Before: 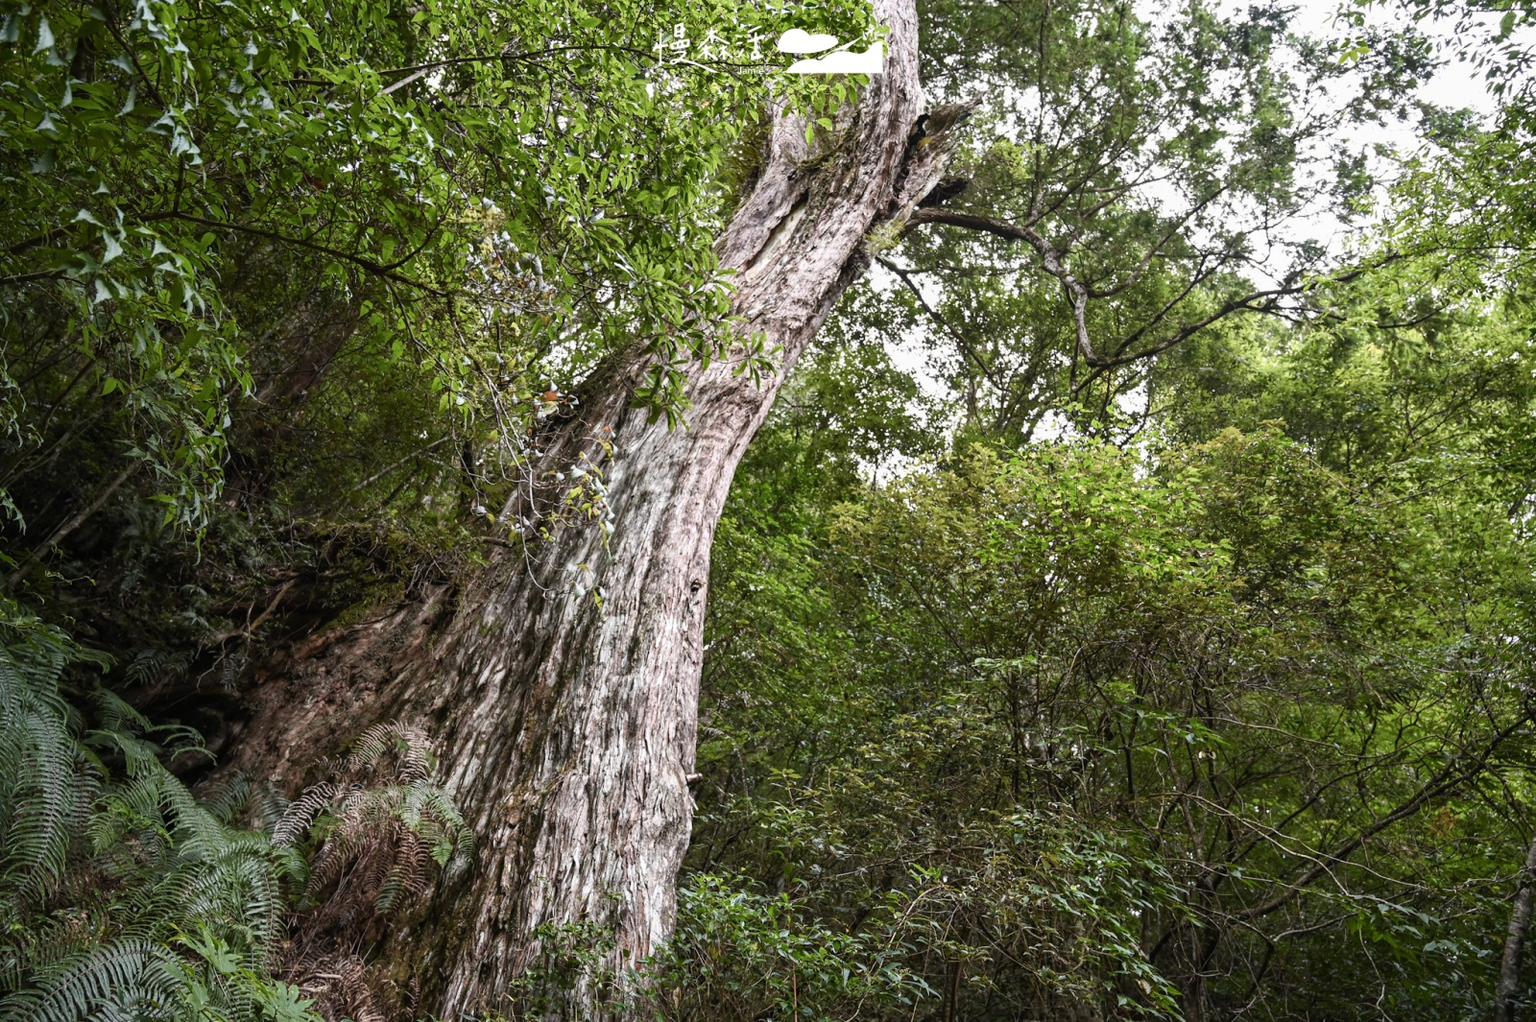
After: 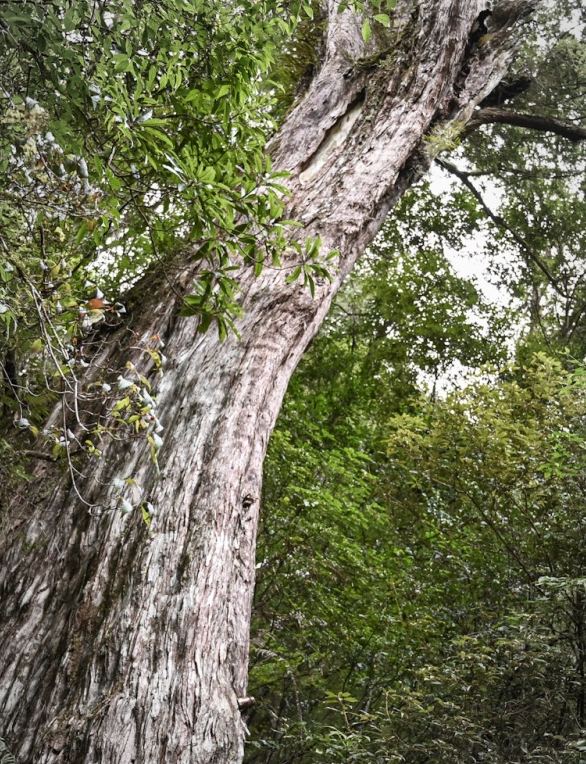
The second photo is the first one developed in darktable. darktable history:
crop and rotate: left 29.935%, top 10.325%, right 33.398%, bottom 17.9%
vignetting: brightness -0.28, automatic ratio true, unbound false
